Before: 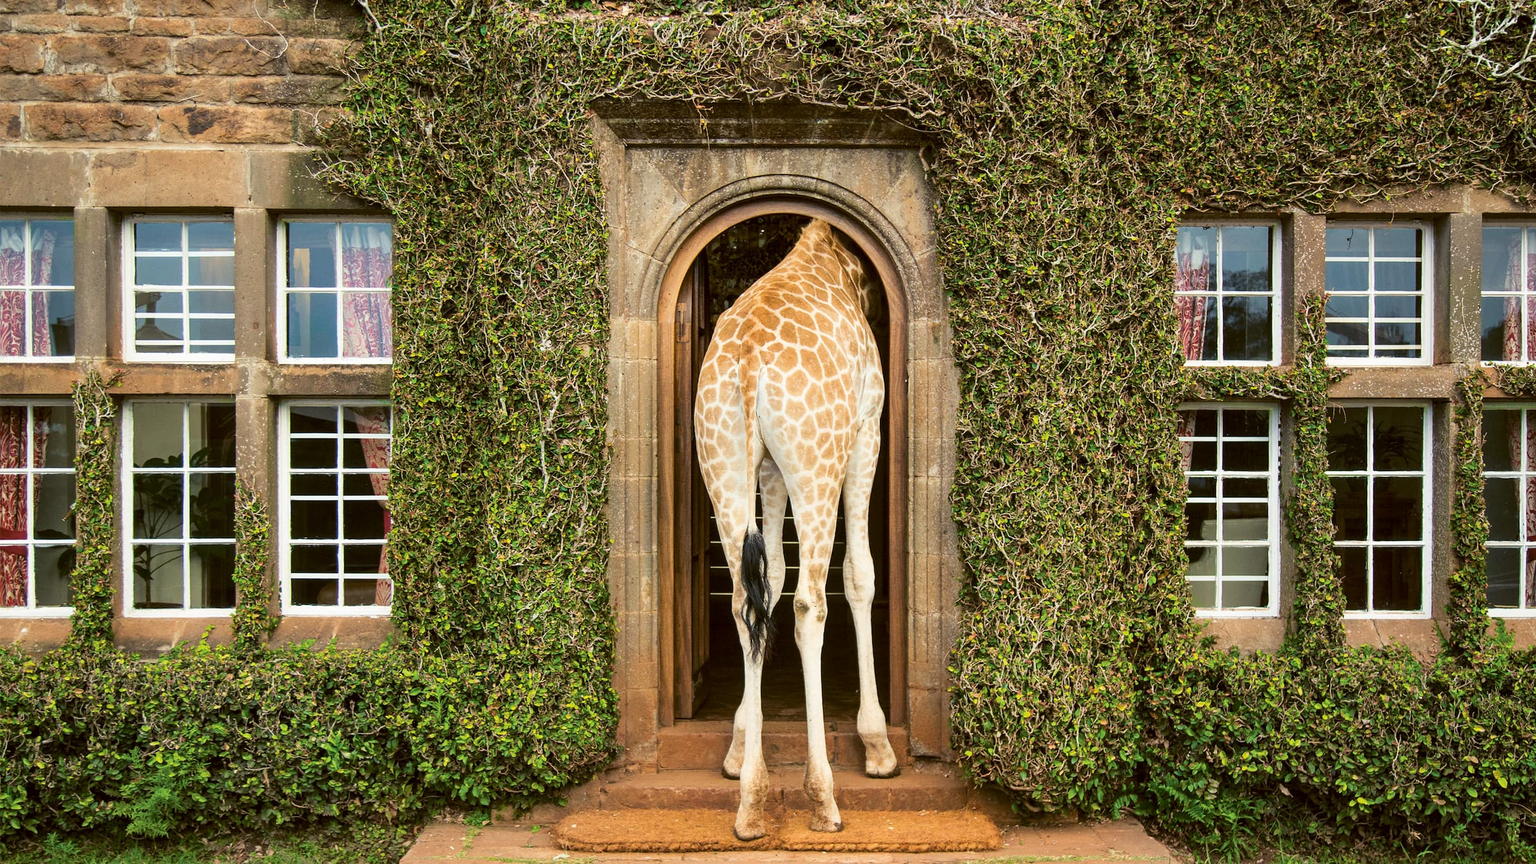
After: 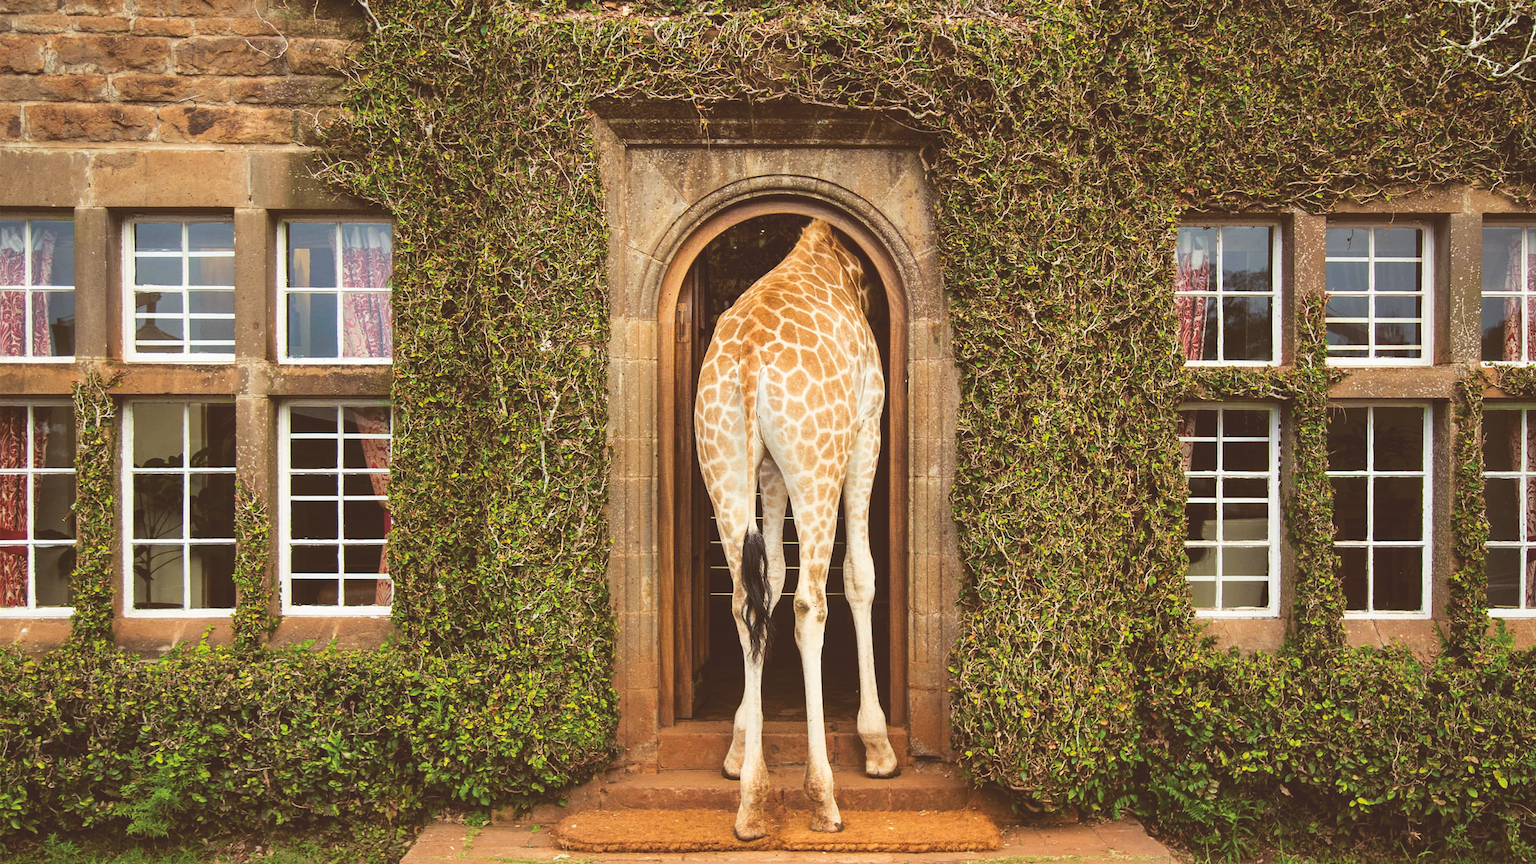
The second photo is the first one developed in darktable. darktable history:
rgb levels: mode RGB, independent channels, levels [[0, 0.5, 1], [0, 0.521, 1], [0, 0.536, 1]]
exposure: black level correction -0.03, compensate highlight preservation false
